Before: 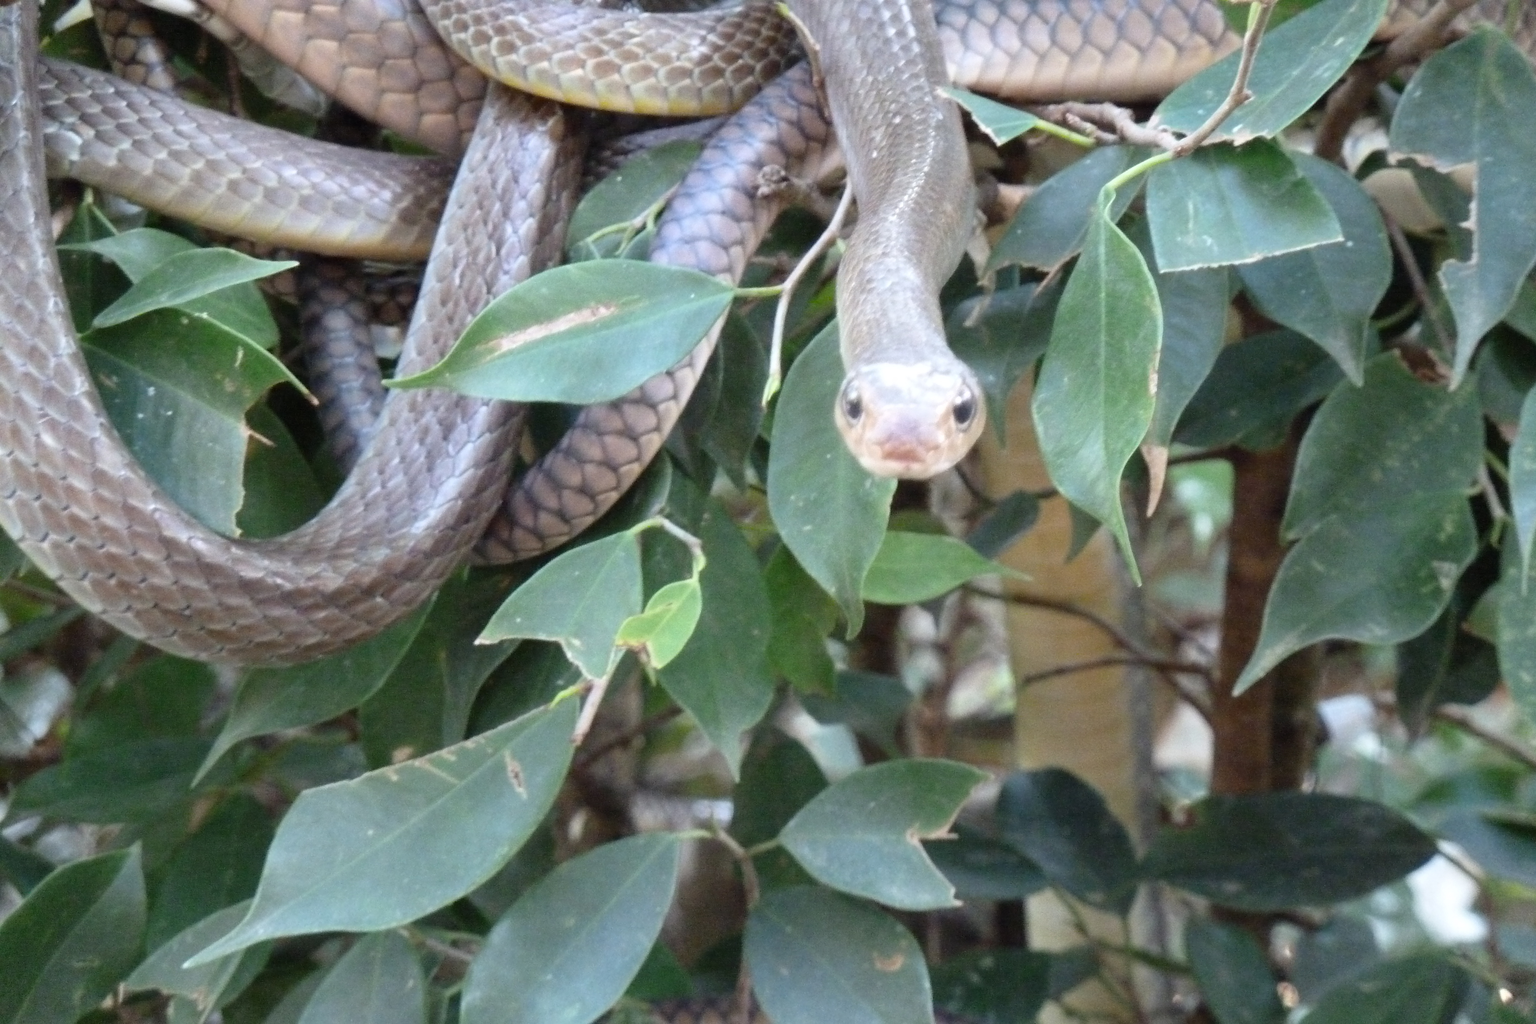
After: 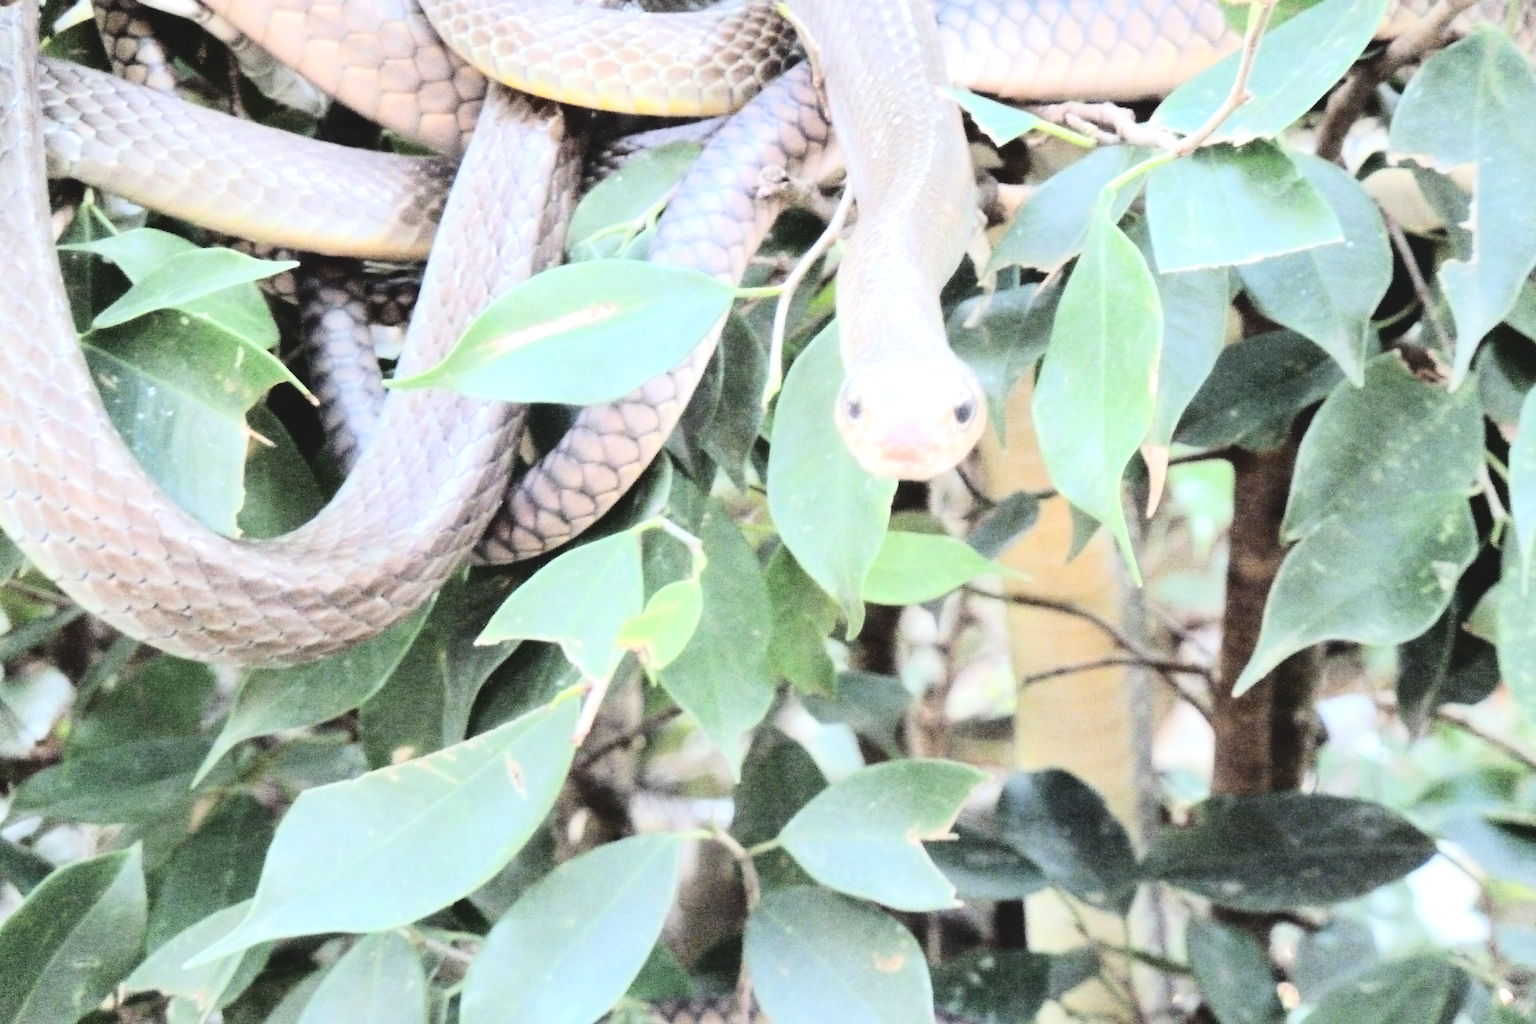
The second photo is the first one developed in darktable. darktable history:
levels: levels [0, 0.476, 0.951]
contrast brightness saturation: saturation -0.092
tone equalizer: -7 EV 0.157 EV, -6 EV 0.58 EV, -5 EV 1.14 EV, -4 EV 1.33 EV, -3 EV 1.14 EV, -2 EV 0.6 EV, -1 EV 0.157 EV, edges refinement/feathering 500, mask exposure compensation -1.57 EV, preserve details no
tone curve: curves: ch0 [(0, 0) (0.003, 0.068) (0.011, 0.068) (0.025, 0.068) (0.044, 0.068) (0.069, 0.072) (0.1, 0.072) (0.136, 0.077) (0.177, 0.095) (0.224, 0.126) (0.277, 0.2) (0.335, 0.3) (0.399, 0.407) (0.468, 0.52) (0.543, 0.624) (0.623, 0.721) (0.709, 0.811) (0.801, 0.88) (0.898, 0.942) (1, 1)], color space Lab, independent channels, preserve colors none
exposure: black level correction -0.015, exposure -0.127 EV, compensate exposure bias true, compensate highlight preservation false
